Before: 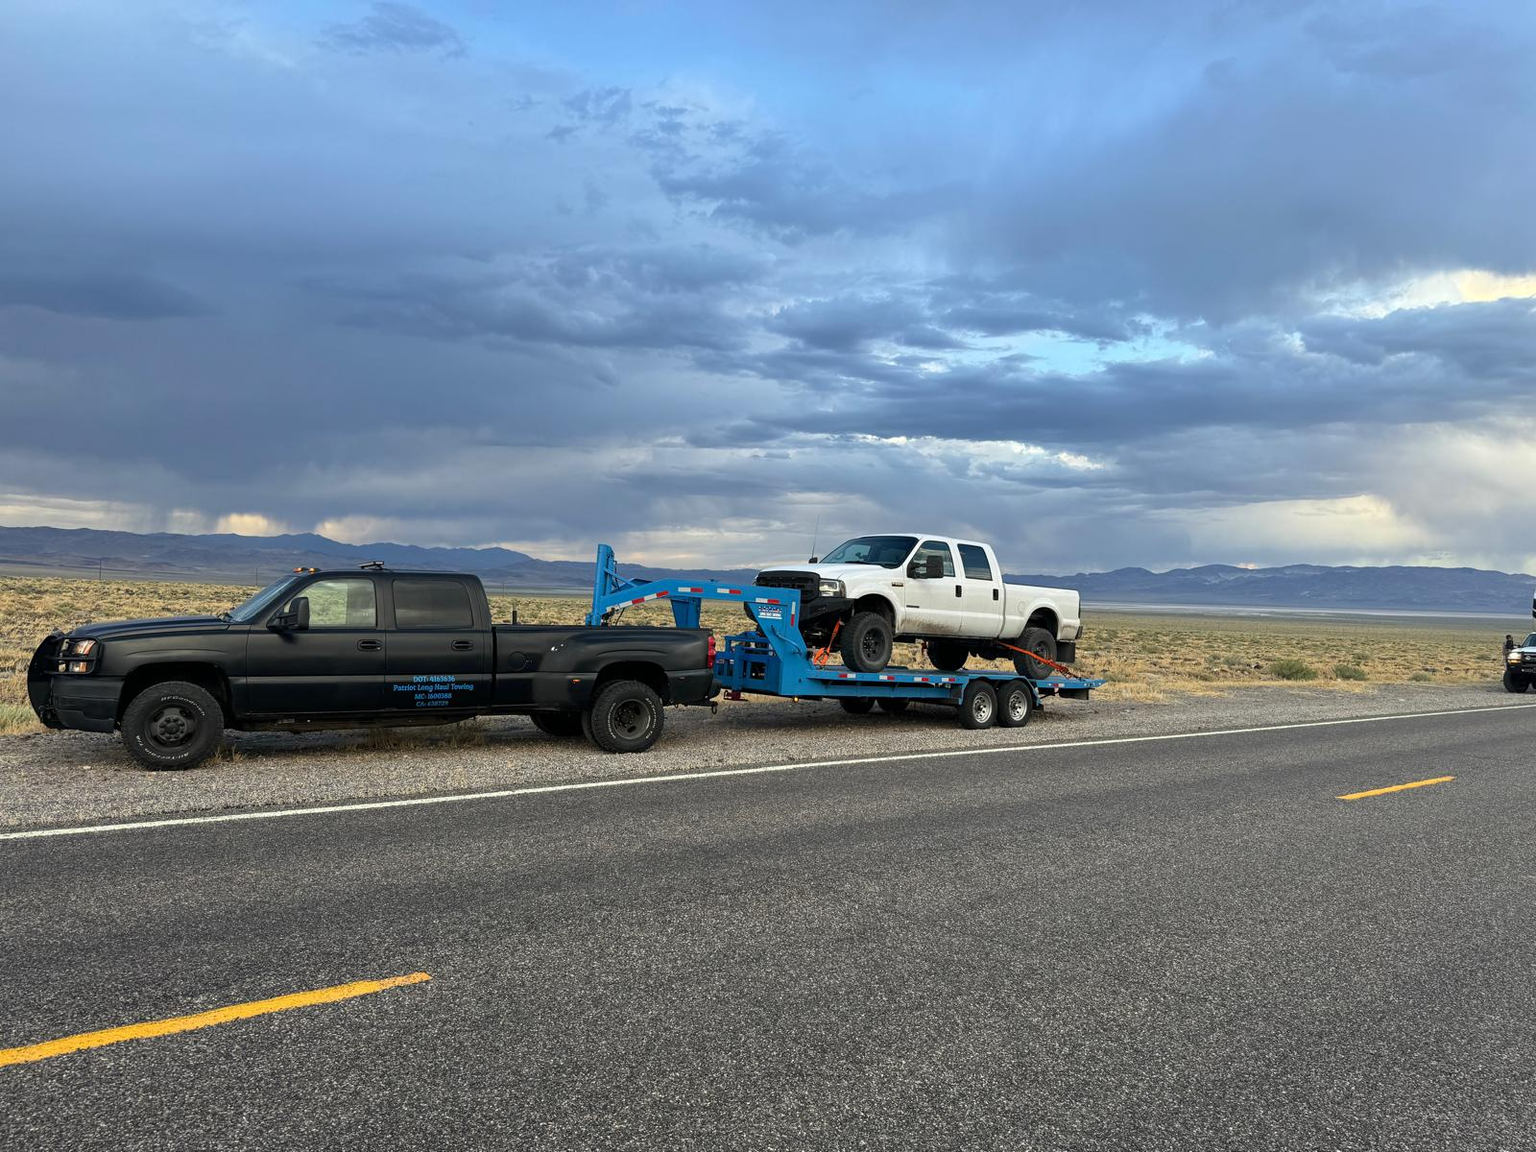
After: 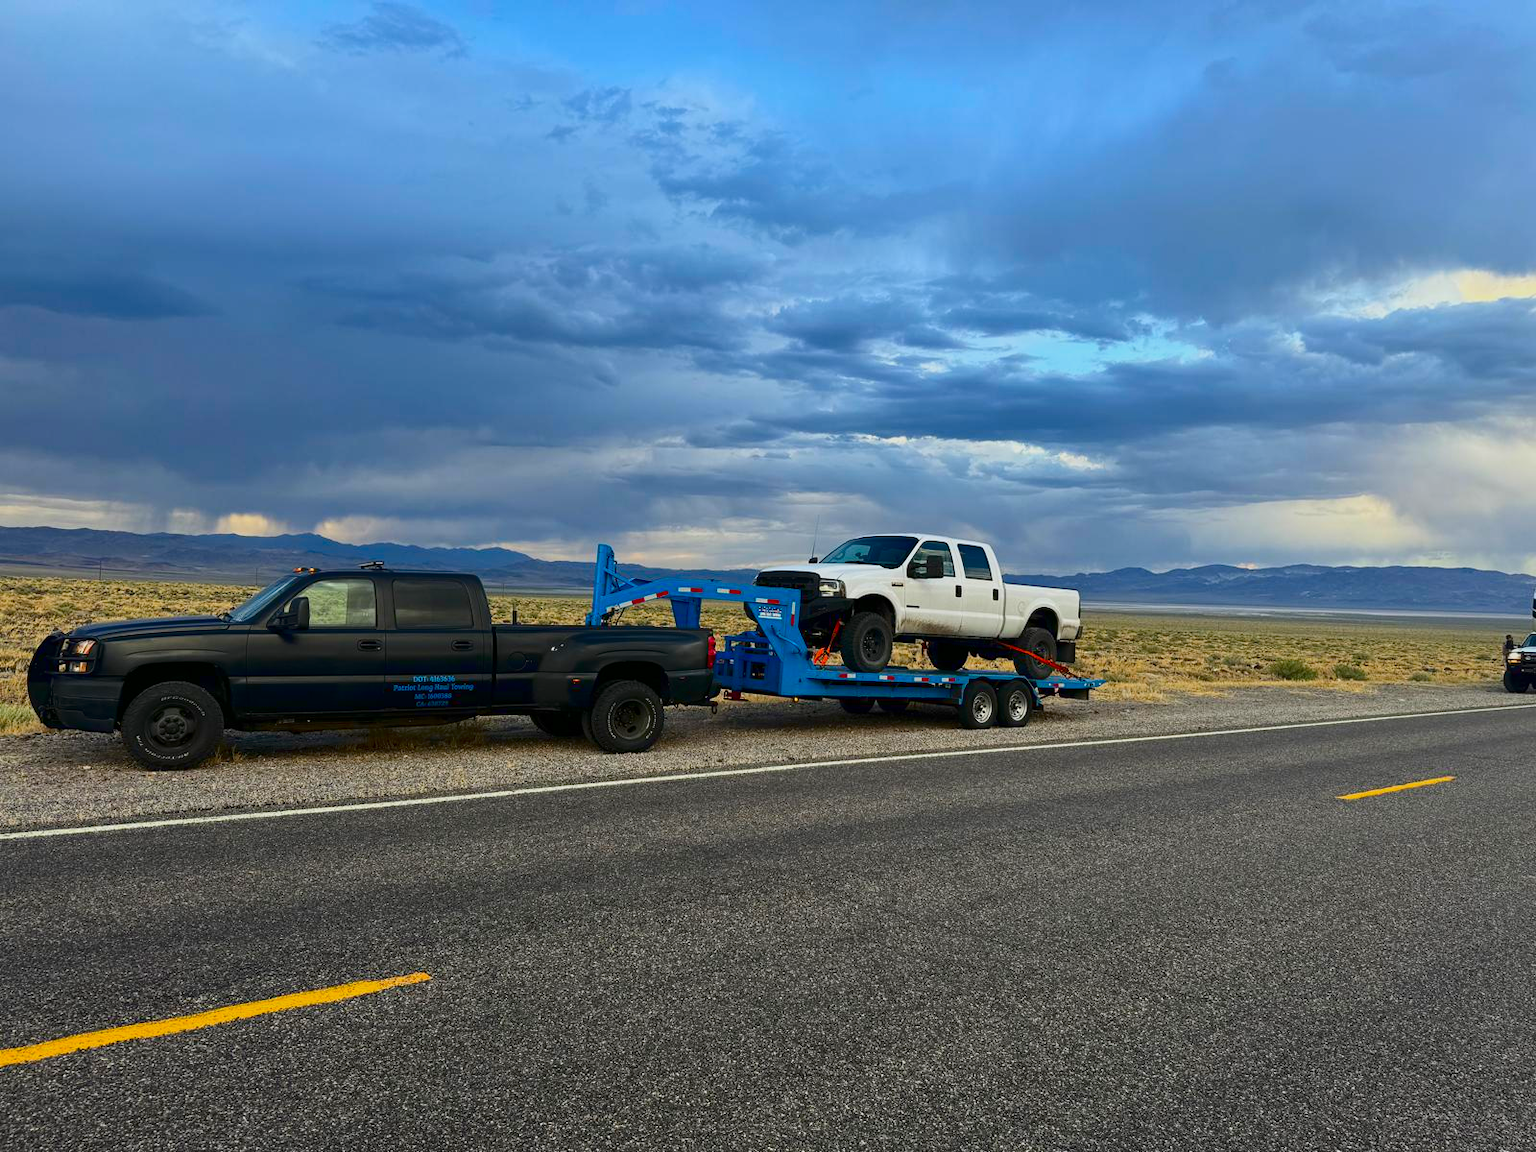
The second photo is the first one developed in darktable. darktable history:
contrast brightness saturation: contrast 0.214, brightness -0.113, saturation 0.211
color balance rgb: perceptual saturation grading › global saturation 19.62%, contrast -20.366%
